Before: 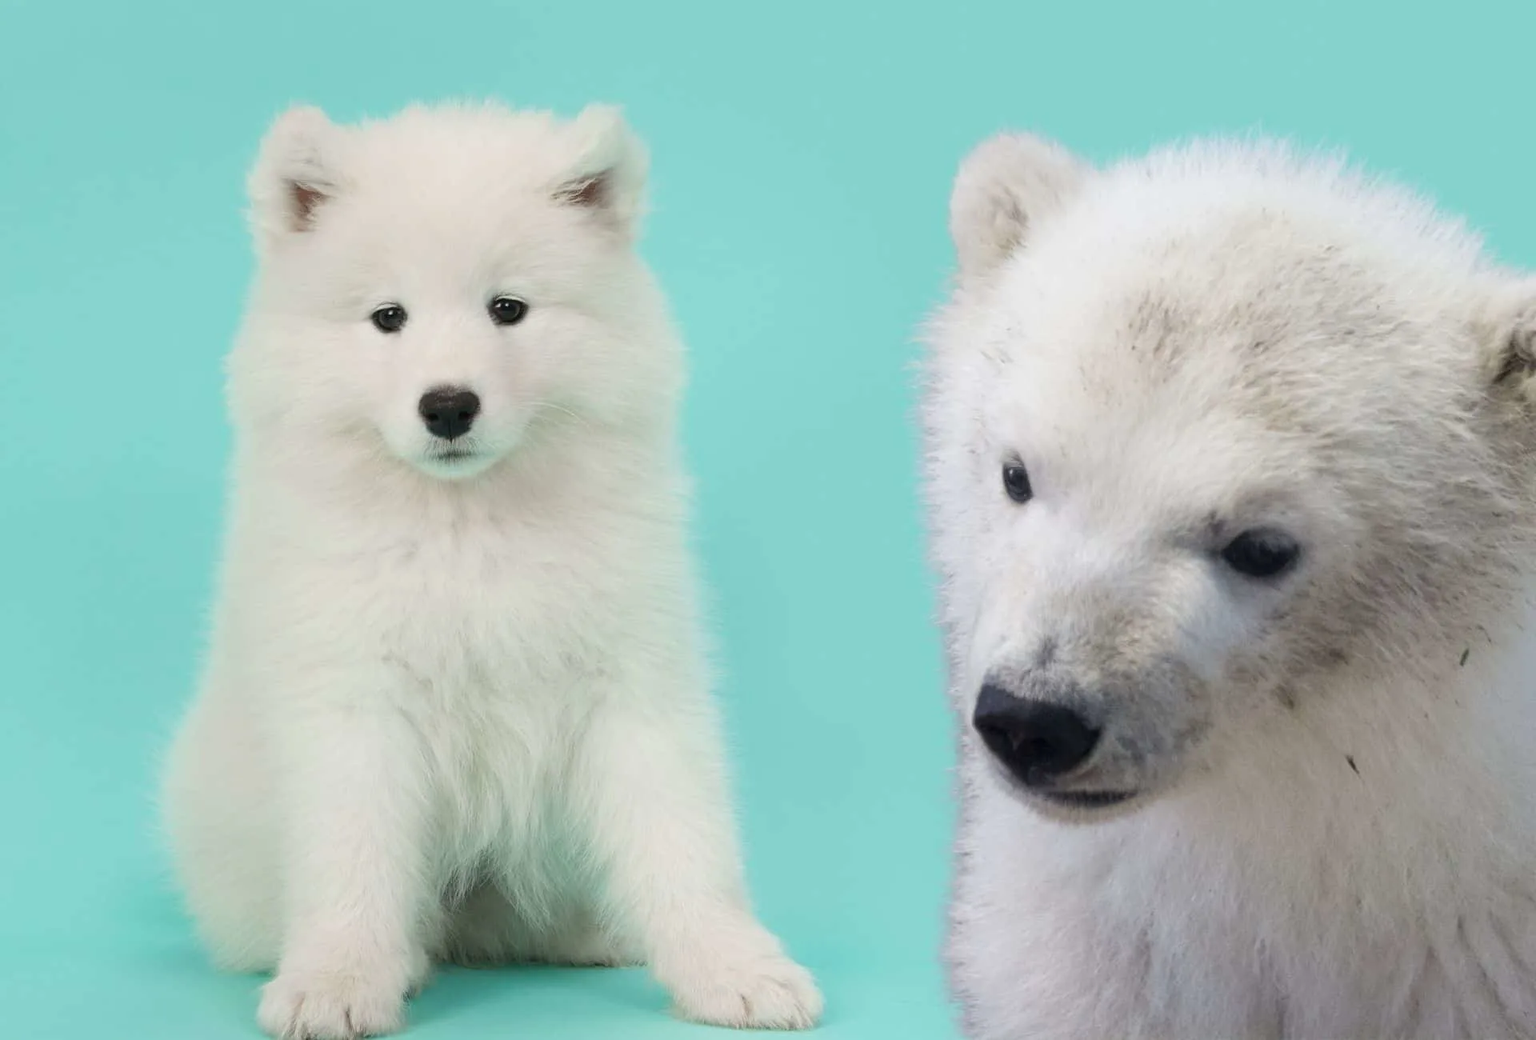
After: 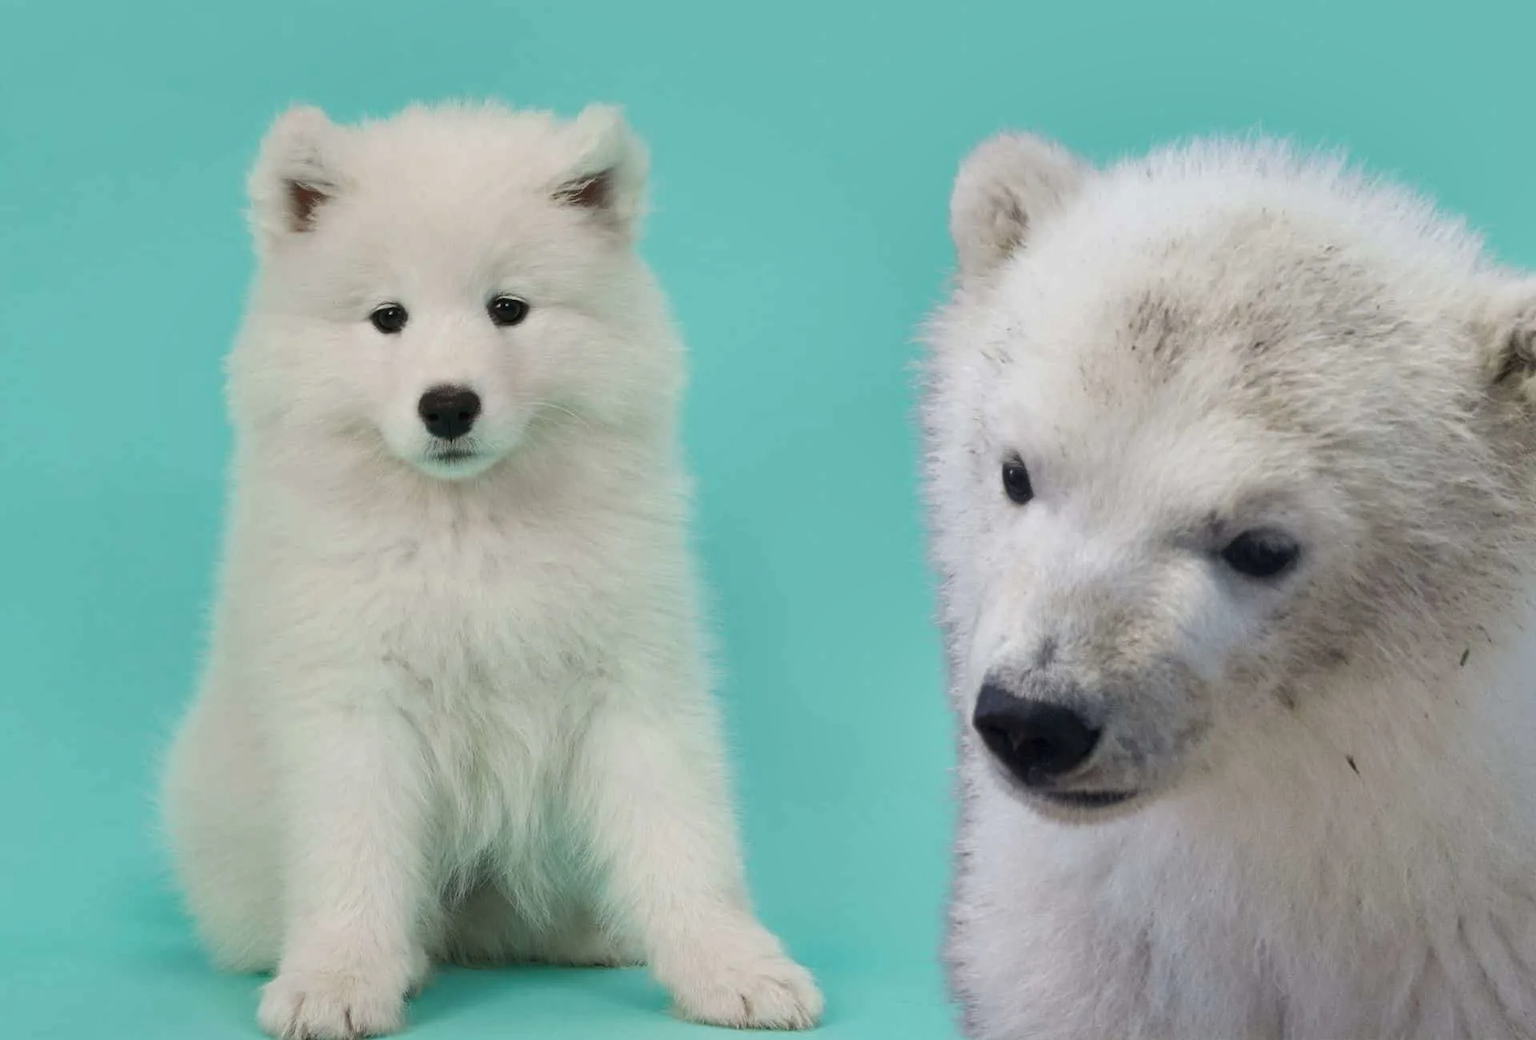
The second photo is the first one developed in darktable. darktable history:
color balance: input saturation 99%
shadows and highlights: shadows 43.71, white point adjustment -1.46, soften with gaussian
